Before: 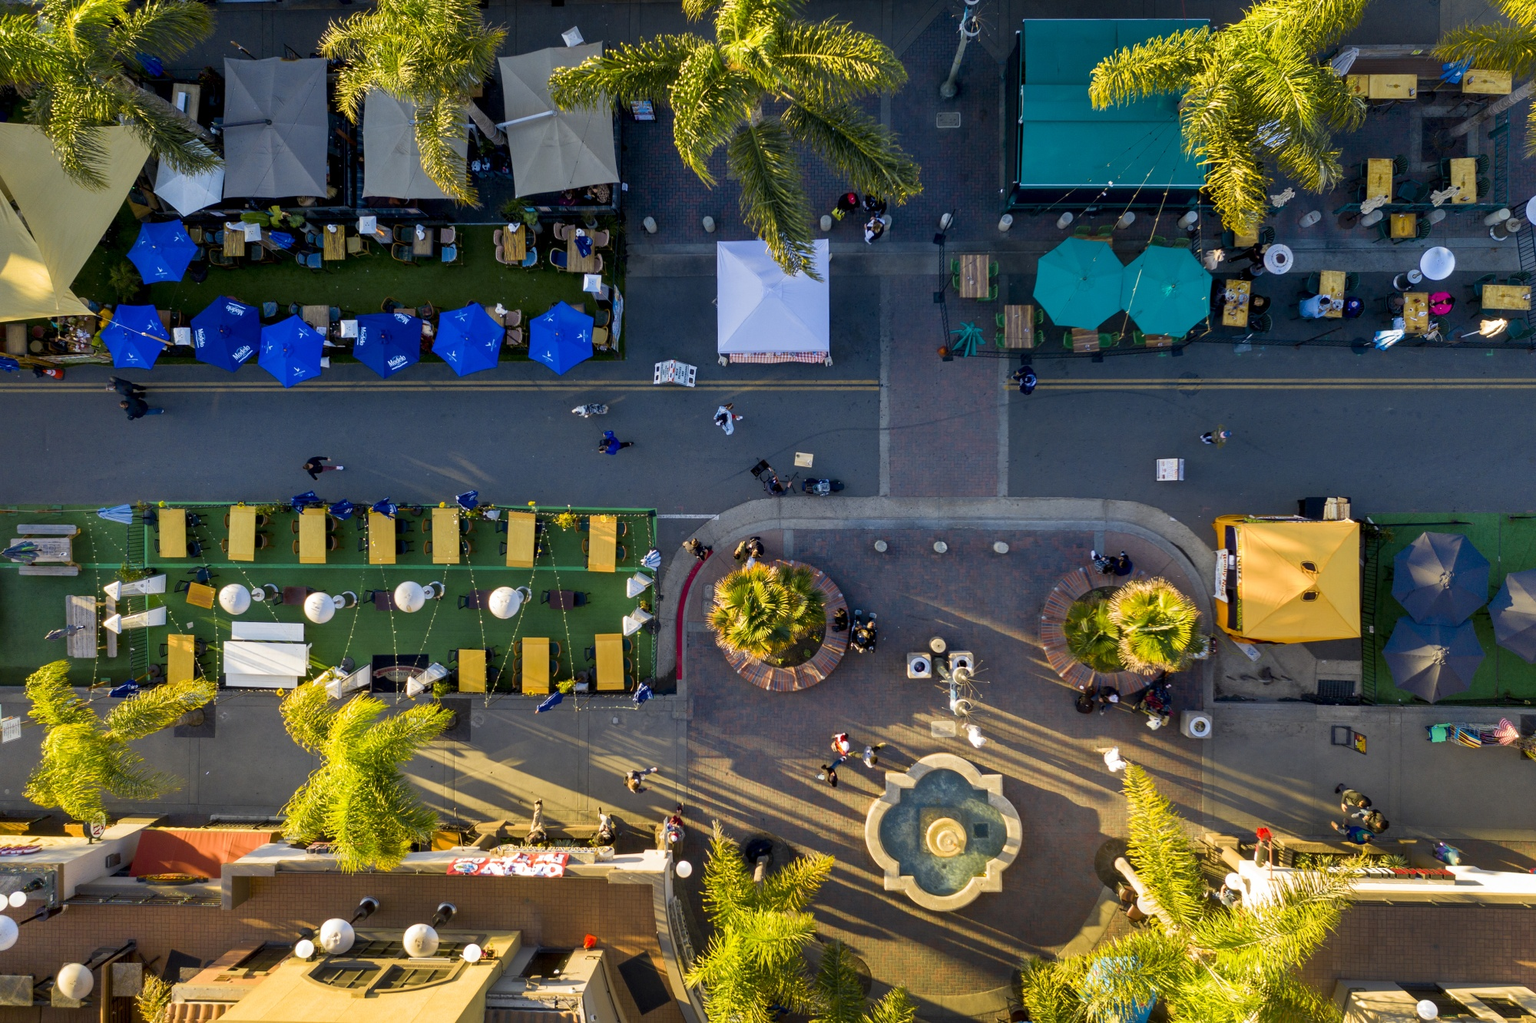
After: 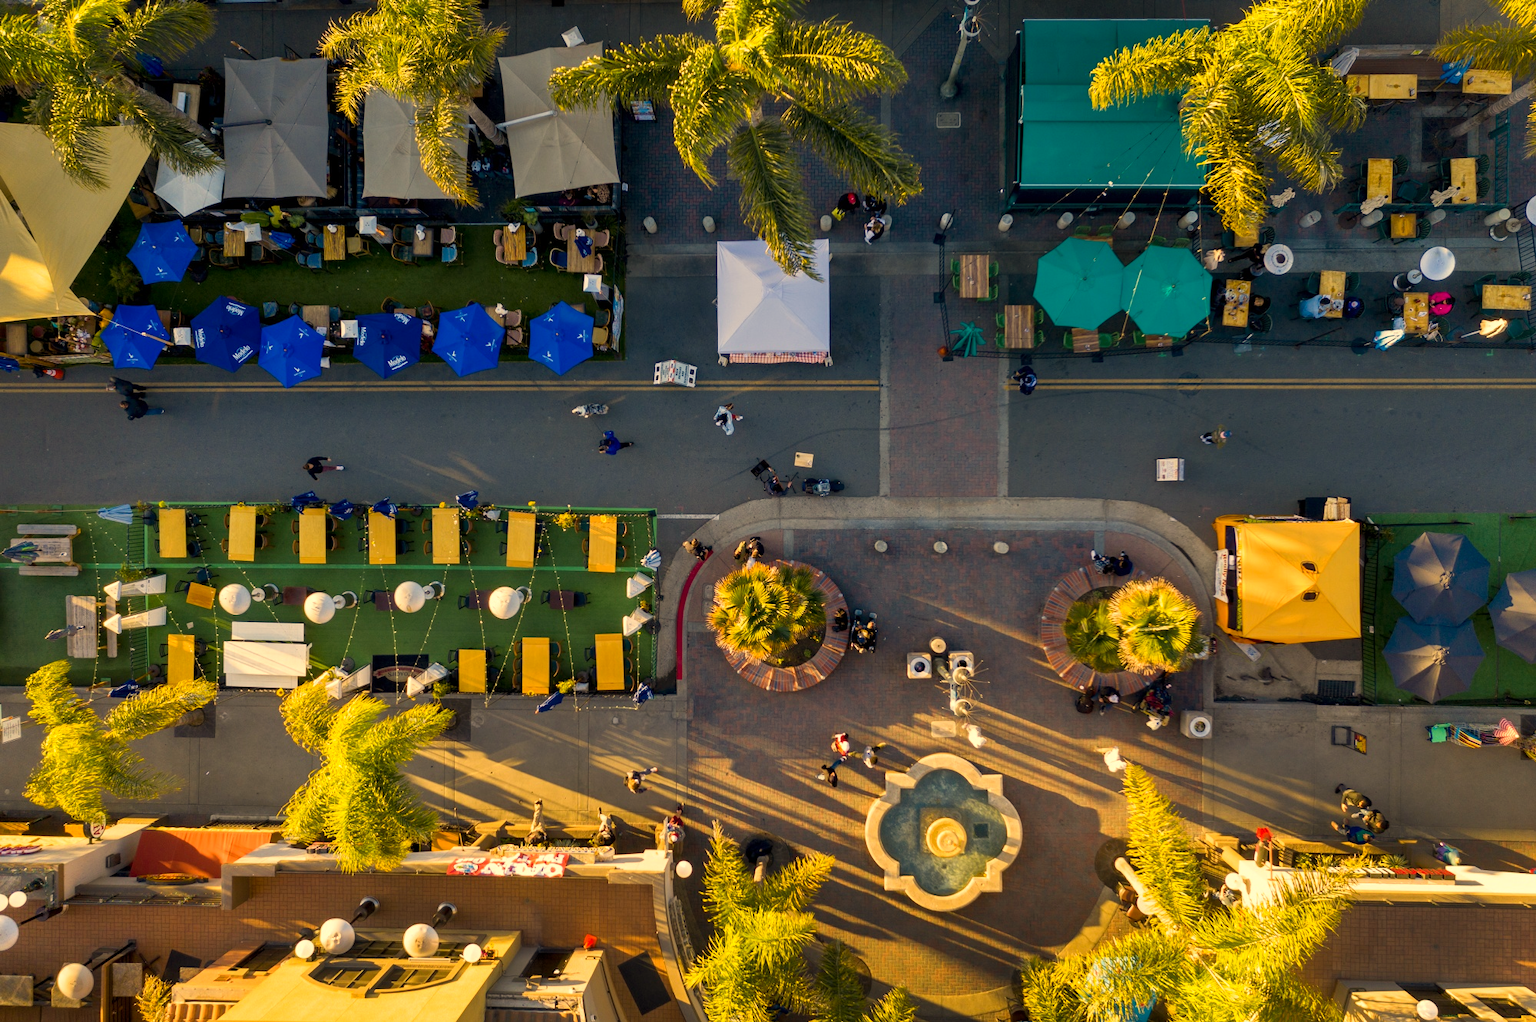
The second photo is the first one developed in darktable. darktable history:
color balance rgb: perceptual saturation grading › global saturation 10%, global vibrance 10%
white balance: red 1.138, green 0.996, blue 0.812
